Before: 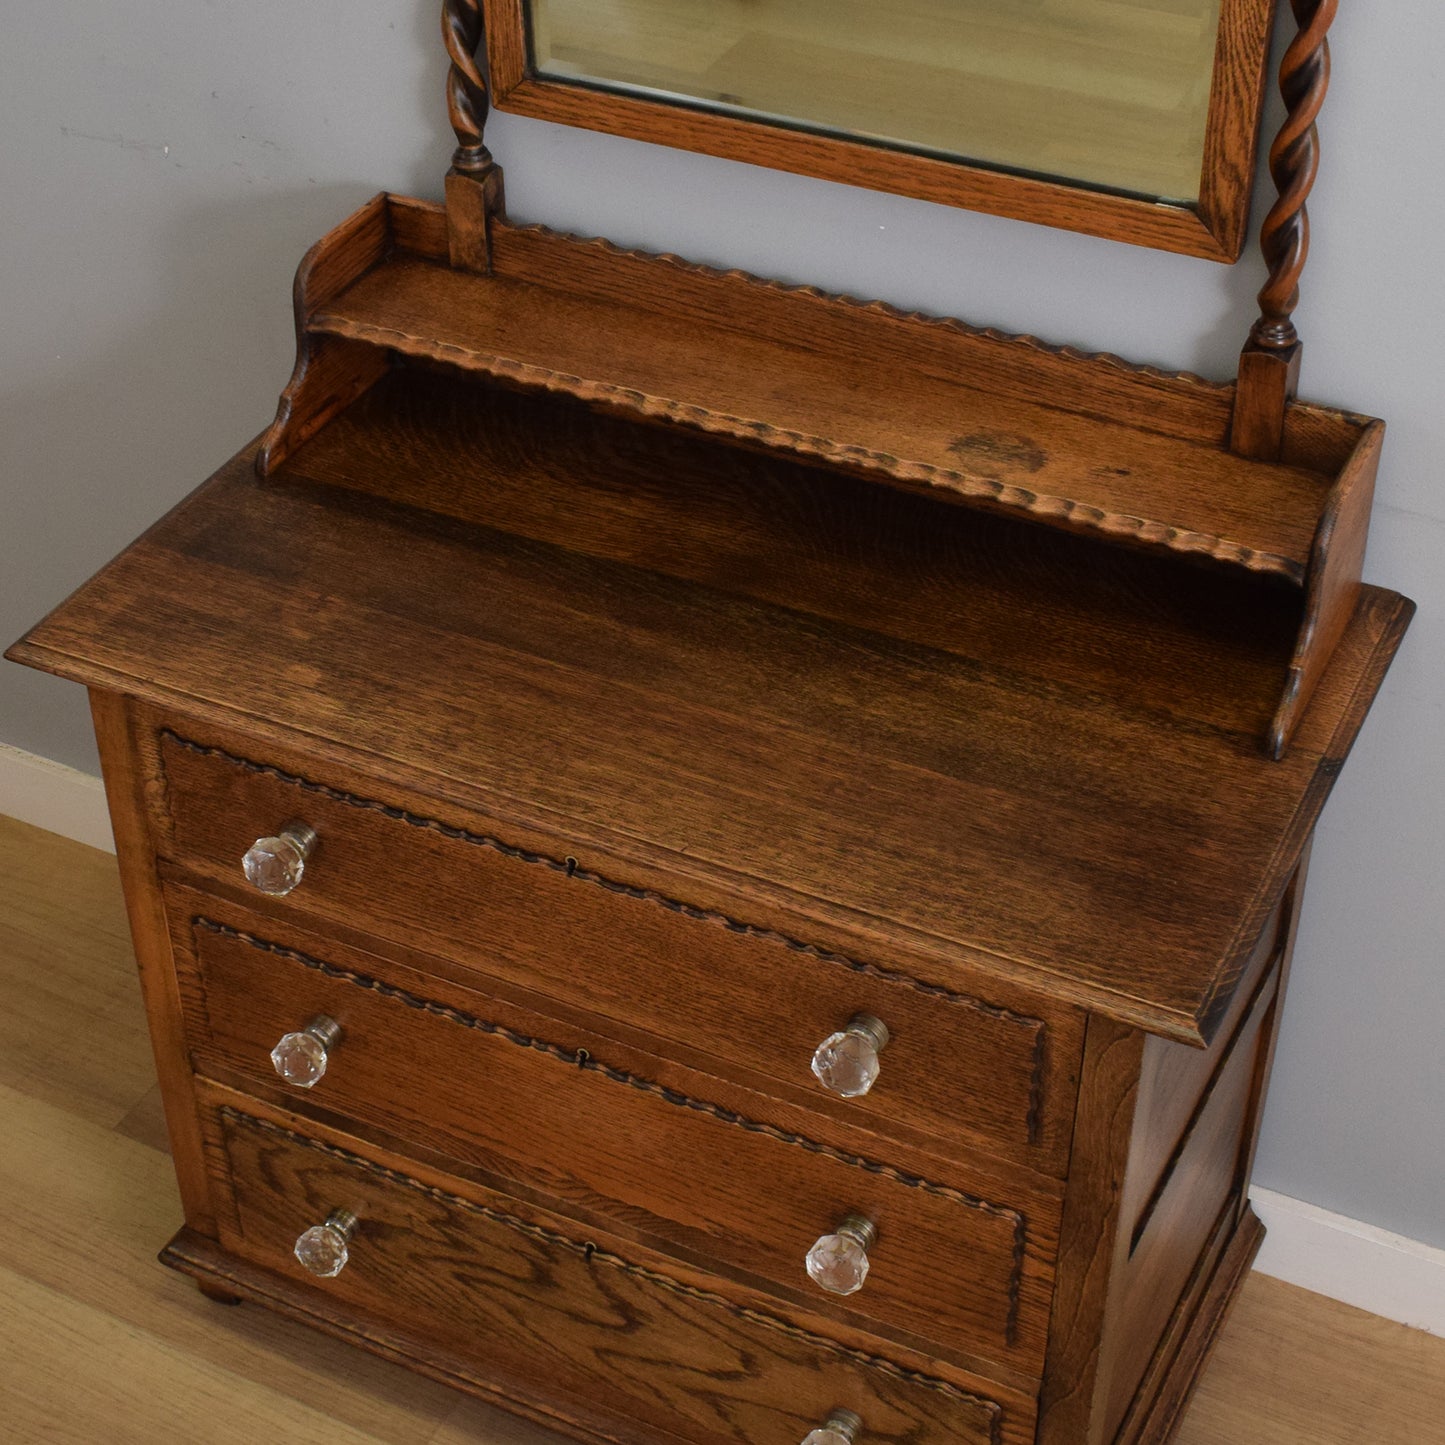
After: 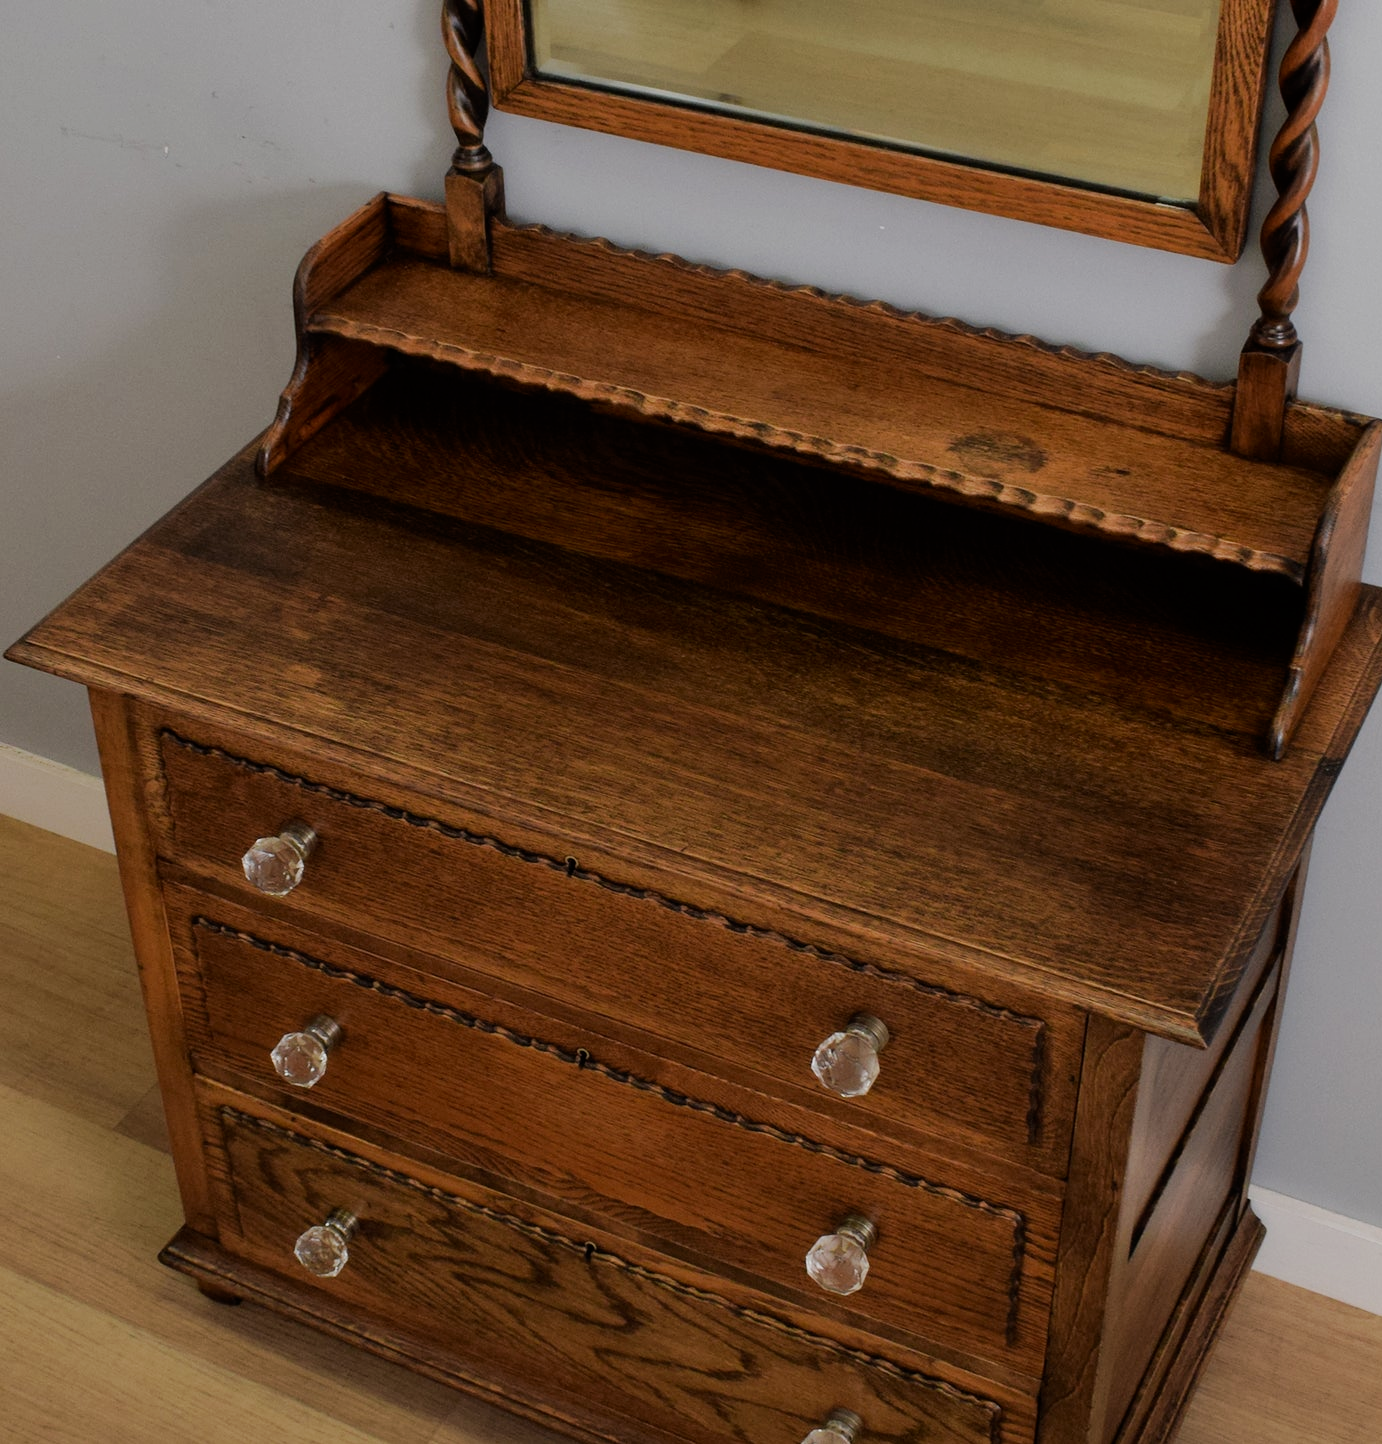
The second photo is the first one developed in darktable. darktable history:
crop: right 4.311%, bottom 0.027%
exposure: exposure 0.125 EV, compensate exposure bias true, compensate highlight preservation false
shadows and highlights: shadows -29.69, highlights 29.4, shadows color adjustment 99.17%, highlights color adjustment 0.383%
filmic rgb: black relative exposure -7.65 EV, white relative exposure 4.56 EV, hardness 3.61
tone curve: curves: ch0 [(0, 0) (0.003, 0.003) (0.011, 0.011) (0.025, 0.025) (0.044, 0.044) (0.069, 0.069) (0.1, 0.099) (0.136, 0.135) (0.177, 0.176) (0.224, 0.223) (0.277, 0.275) (0.335, 0.333) (0.399, 0.396) (0.468, 0.465) (0.543, 0.545) (0.623, 0.625) (0.709, 0.71) (0.801, 0.801) (0.898, 0.898) (1, 1)], preserve colors none
